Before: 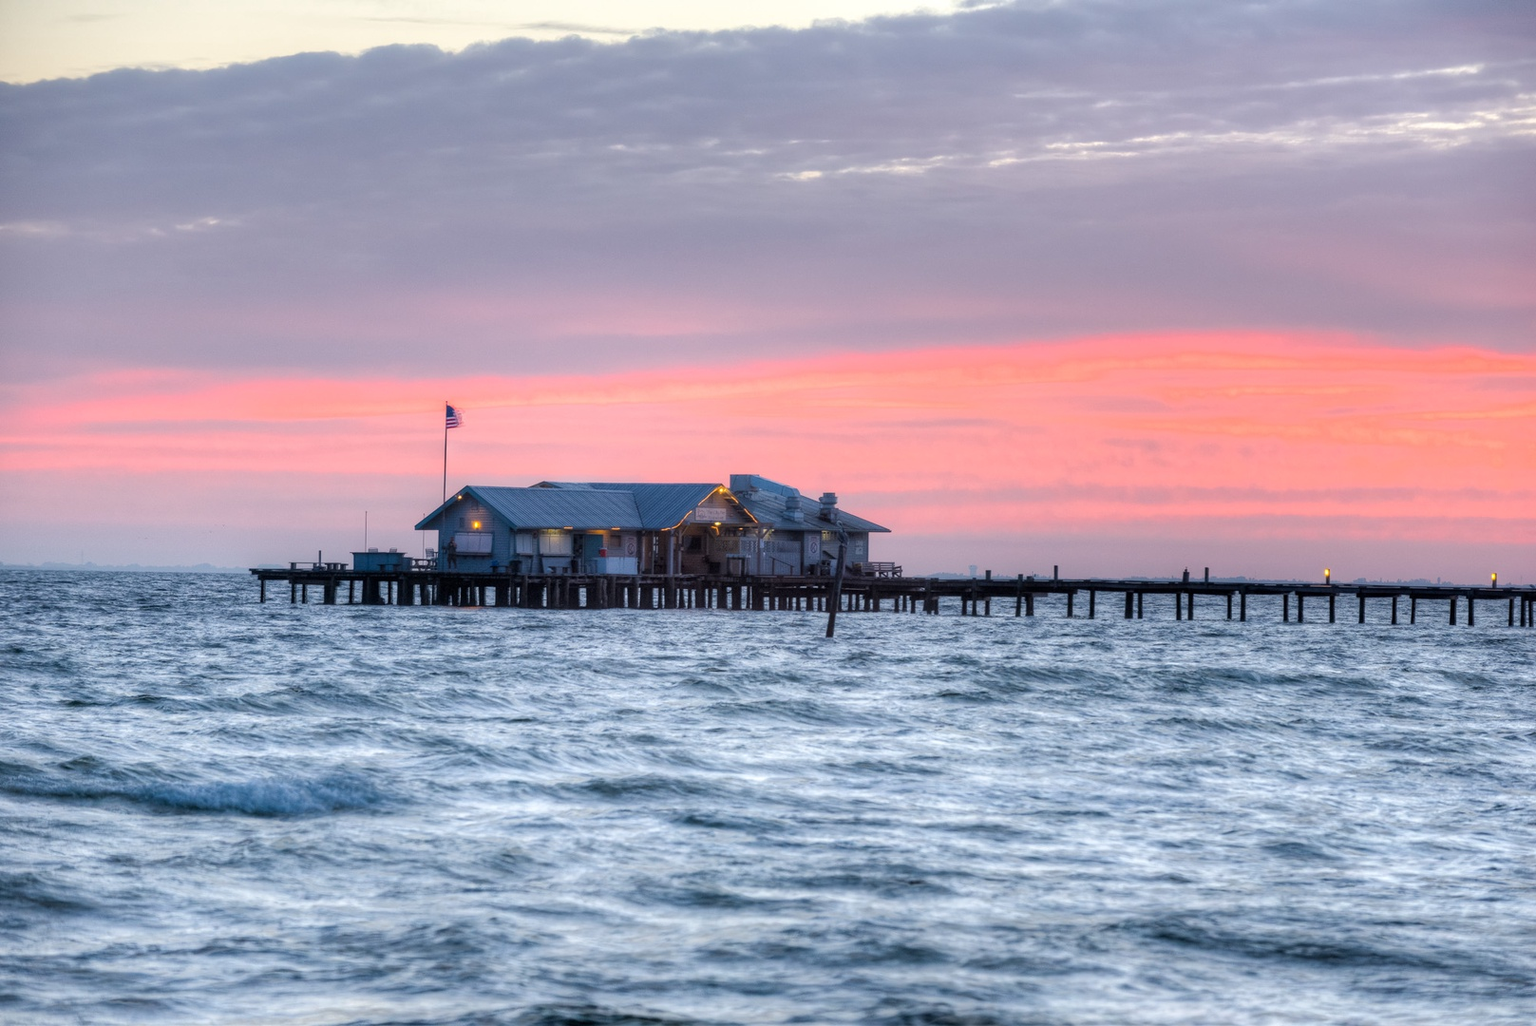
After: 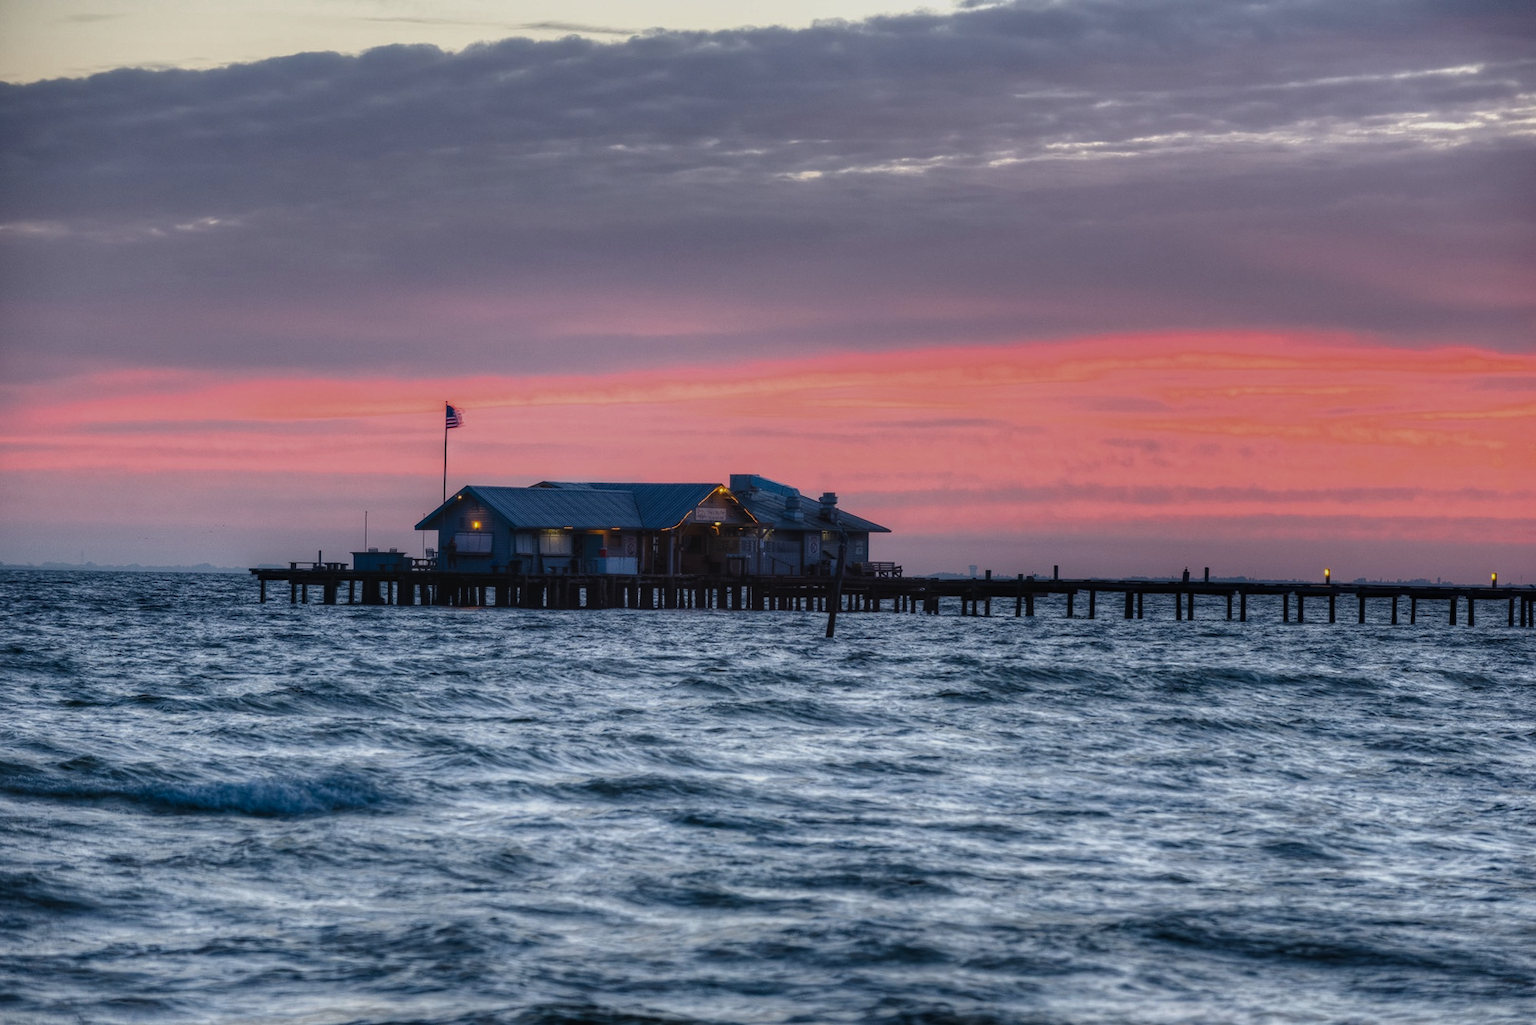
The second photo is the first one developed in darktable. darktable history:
contrast brightness saturation: contrast 0.13, brightness -0.24, saturation 0.14
exposure: black level correction -0.036, exposure -0.497 EV, compensate highlight preservation false
local contrast: on, module defaults
